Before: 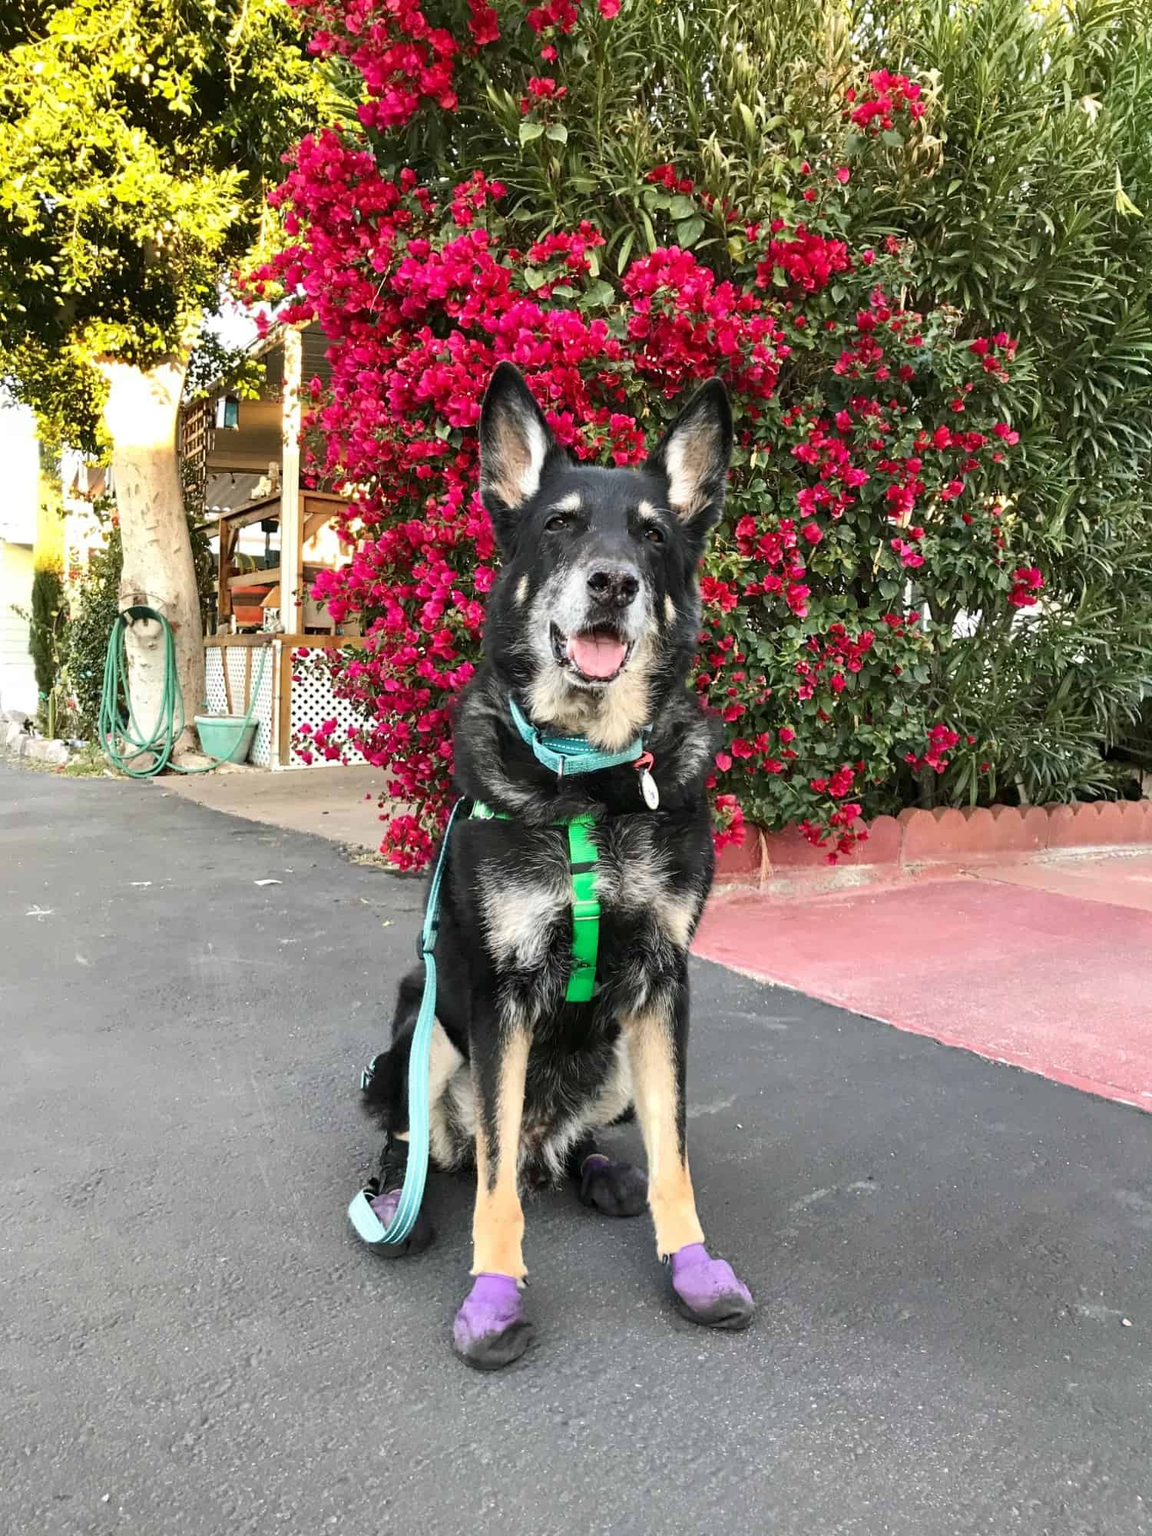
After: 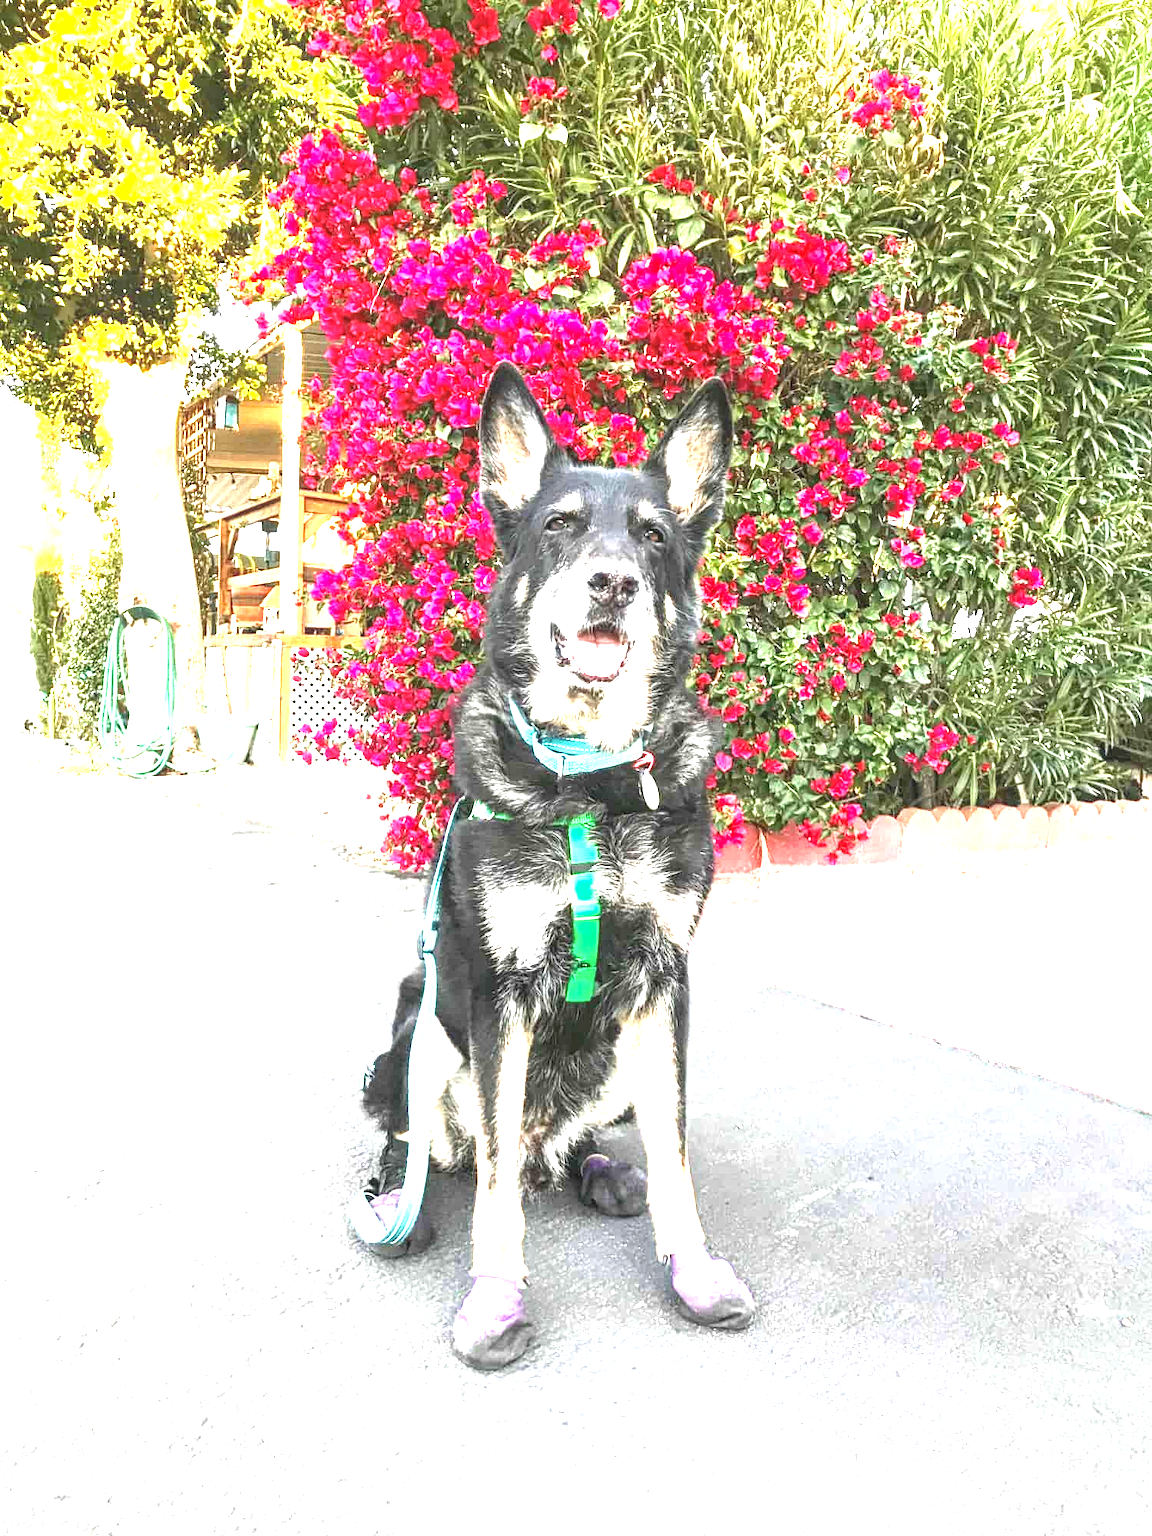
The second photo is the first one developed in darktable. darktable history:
exposure: black level correction 0, exposure 2.117 EV, compensate highlight preservation false
tone equalizer: edges refinement/feathering 500, mask exposure compensation -1.57 EV, preserve details no
contrast equalizer: y [[0.439, 0.44, 0.442, 0.457, 0.493, 0.498], [0.5 ×6], [0.5 ×6], [0 ×6], [0 ×6]]
local contrast: detail 130%
